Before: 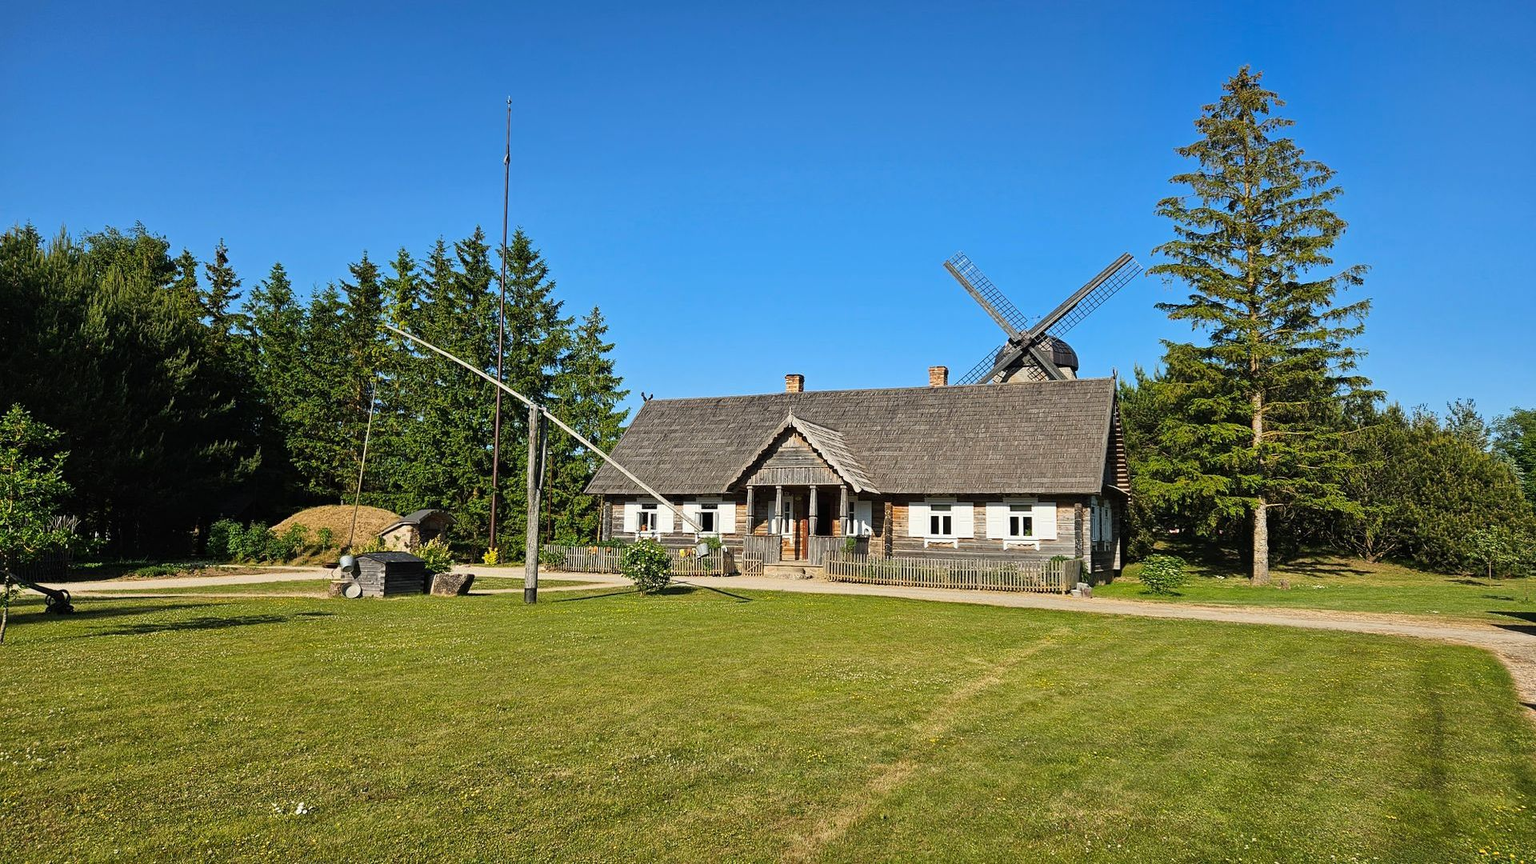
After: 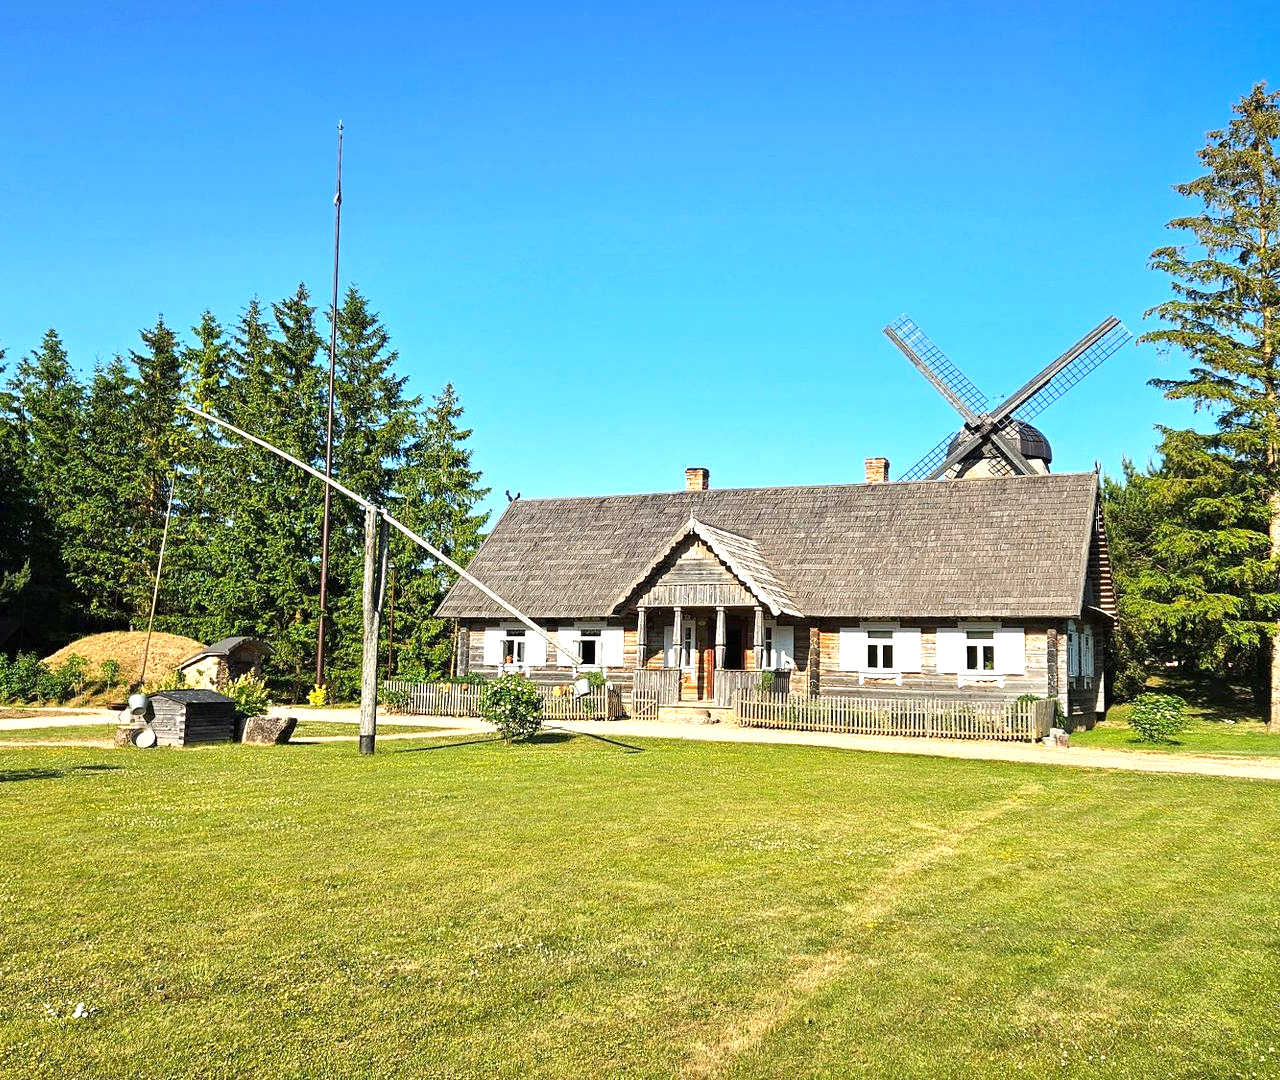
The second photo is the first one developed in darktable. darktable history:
exposure: black level correction 0.001, exposure 0.955 EV, compensate exposure bias true, compensate highlight preservation false
crop and rotate: left 15.446%, right 17.836%
